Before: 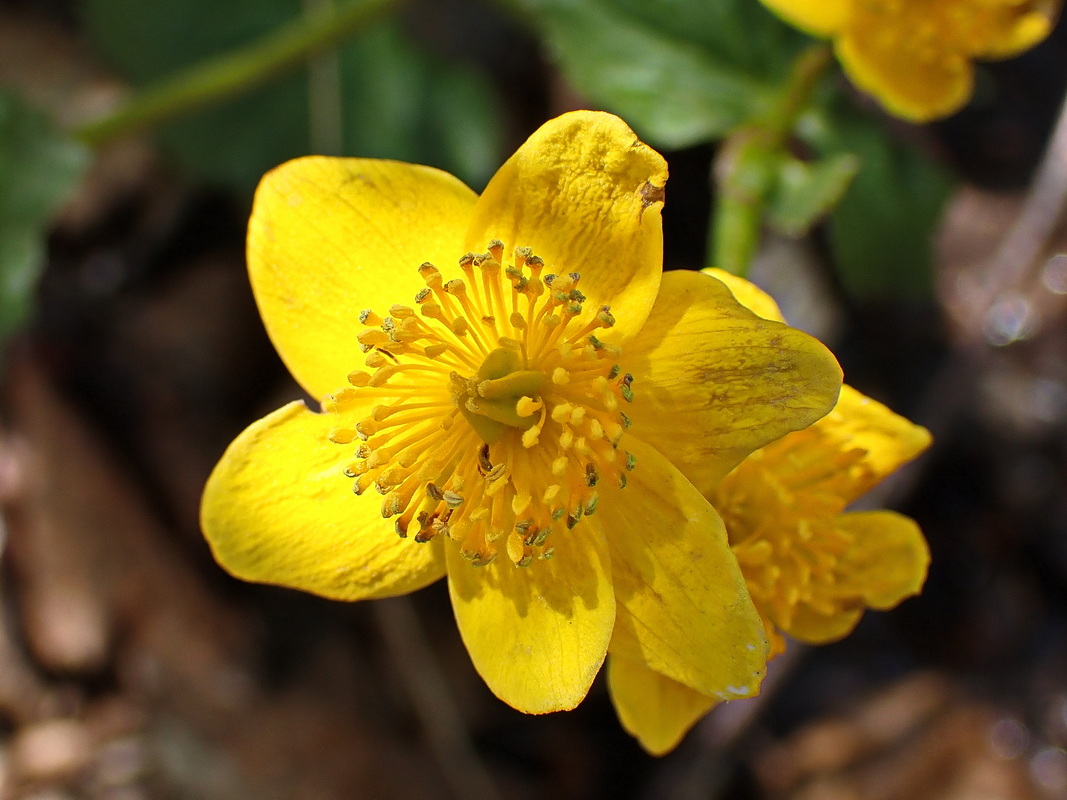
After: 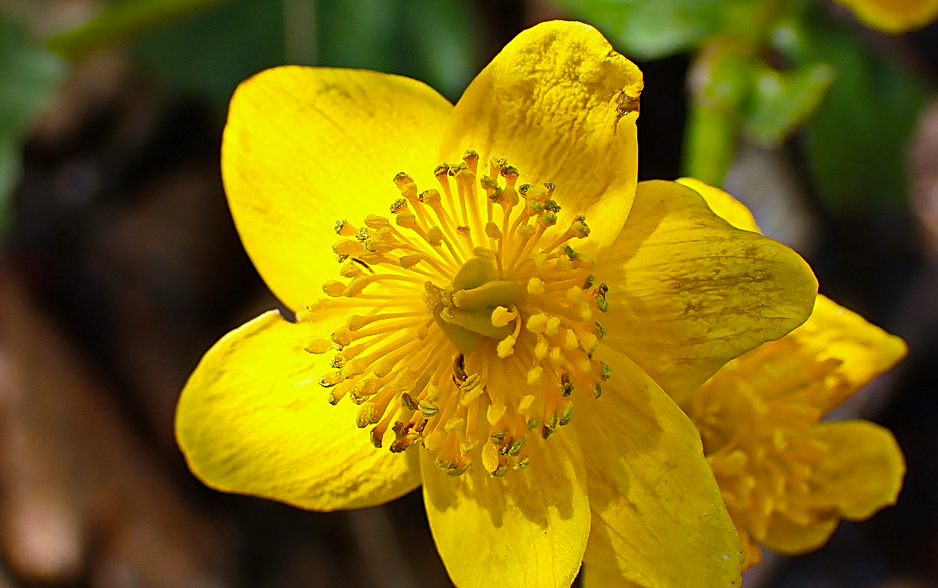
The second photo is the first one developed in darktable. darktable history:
color balance rgb: perceptual saturation grading › global saturation 30%, global vibrance 10%
white balance: red 0.976, blue 1.04
sharpen: on, module defaults
crop and rotate: left 2.425%, top 11.305%, right 9.6%, bottom 15.08%
